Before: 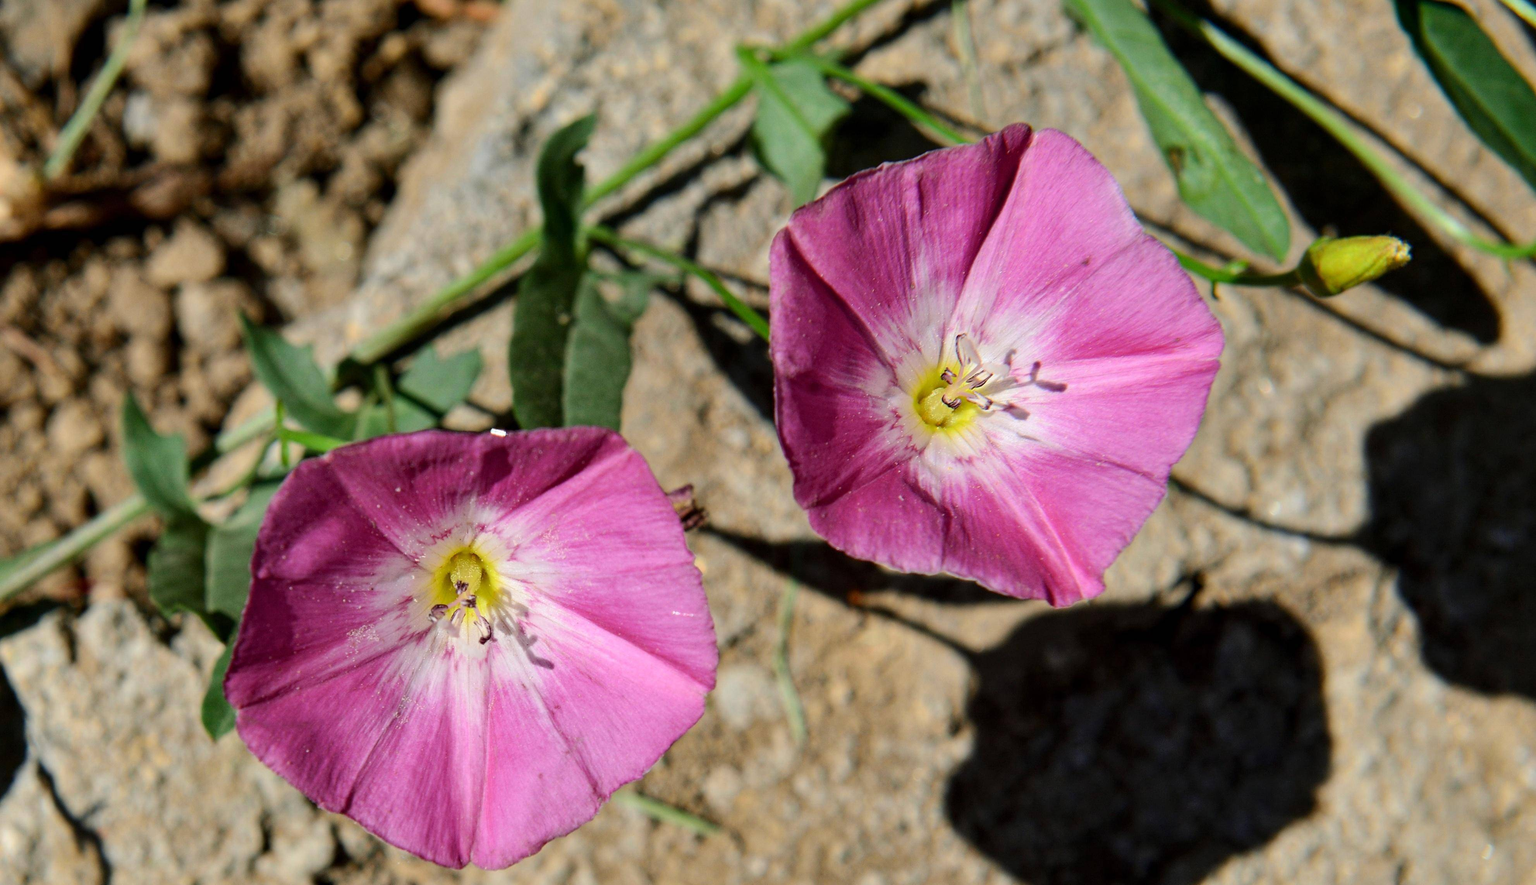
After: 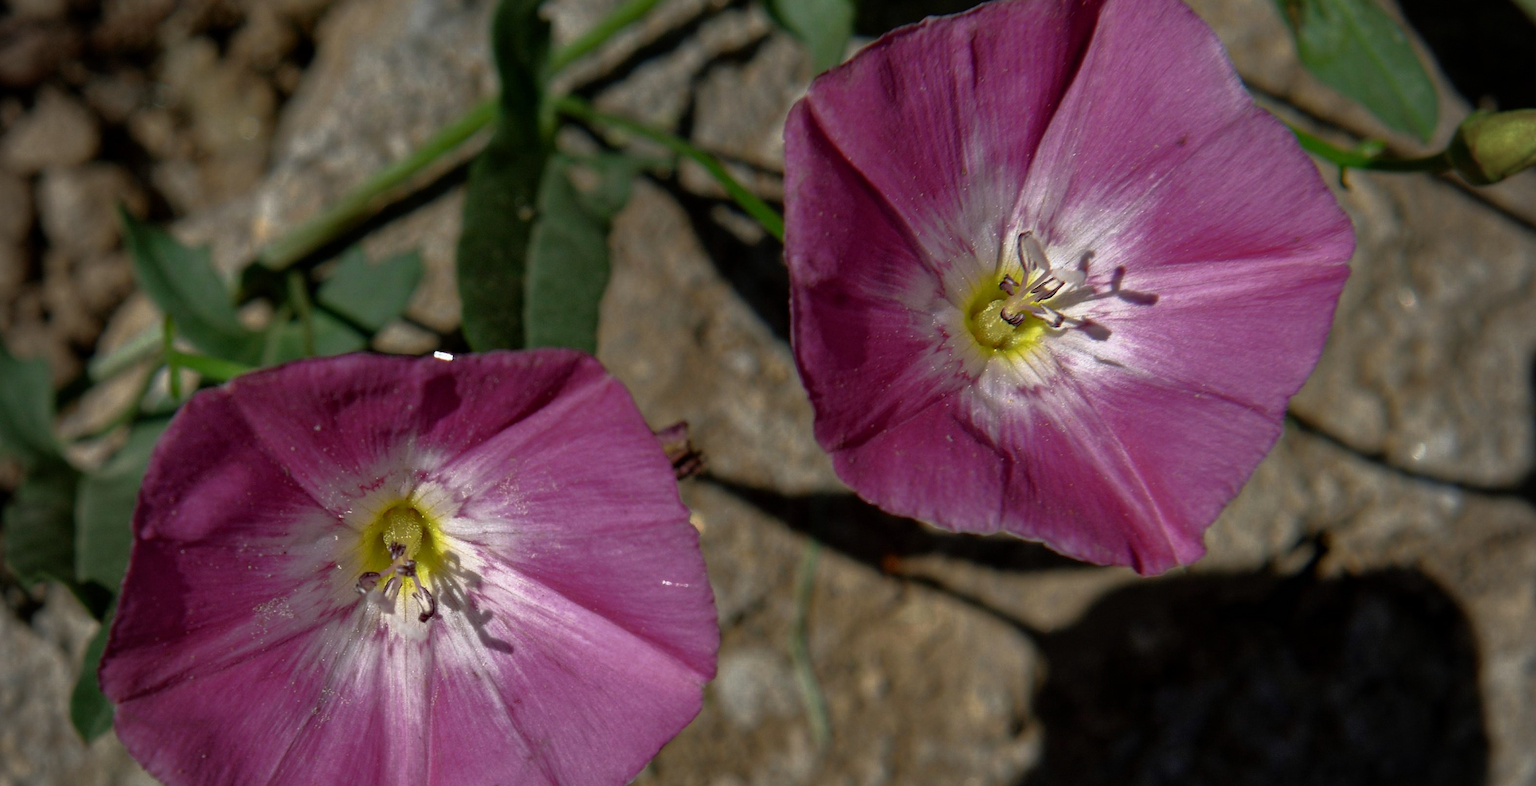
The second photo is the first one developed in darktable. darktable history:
base curve: curves: ch0 [(0, 0) (0.564, 0.291) (0.802, 0.731) (1, 1)]
crop: left 9.496%, top 16.924%, right 10.896%, bottom 12.299%
vignetting: unbound false
